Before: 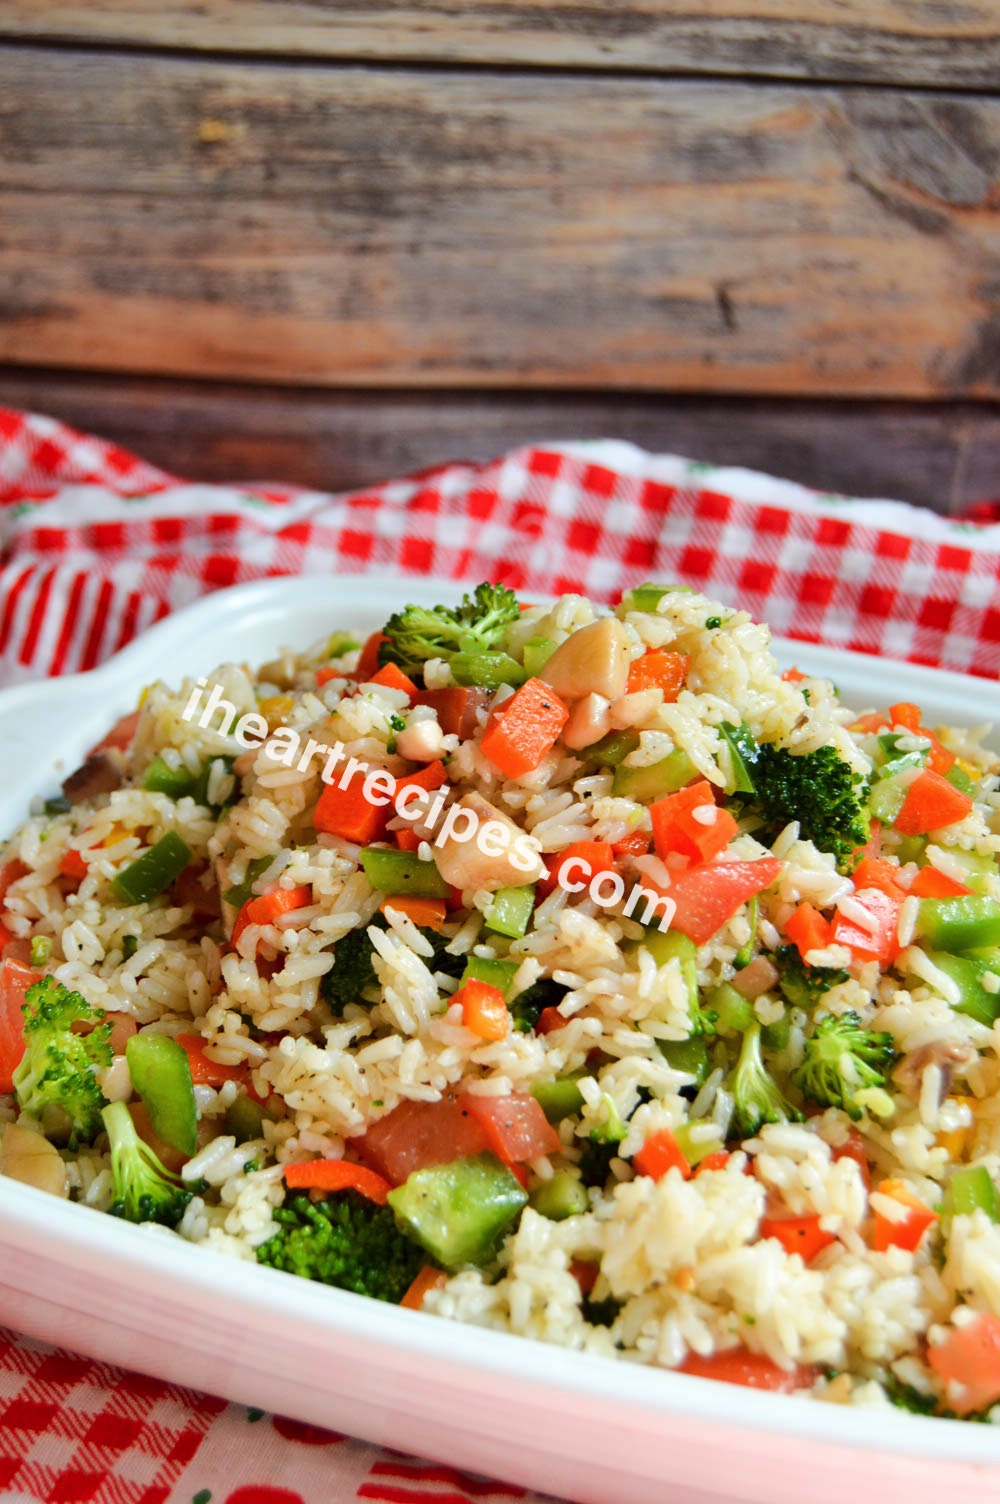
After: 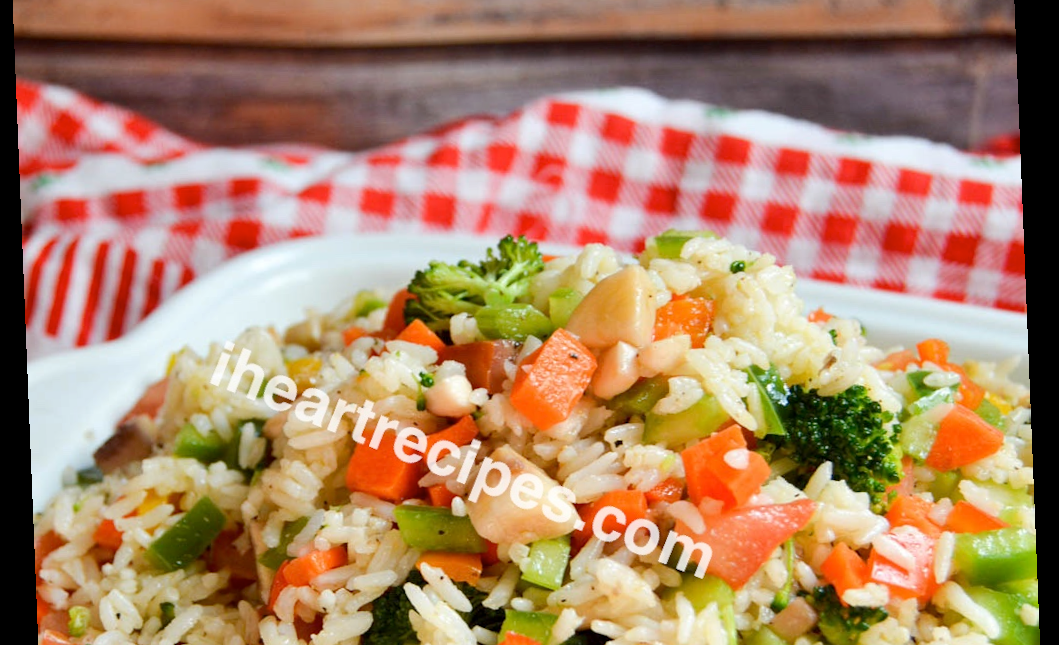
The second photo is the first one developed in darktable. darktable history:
rotate and perspective: rotation -2.29°, automatic cropping off
crop and rotate: top 23.84%, bottom 34.294%
